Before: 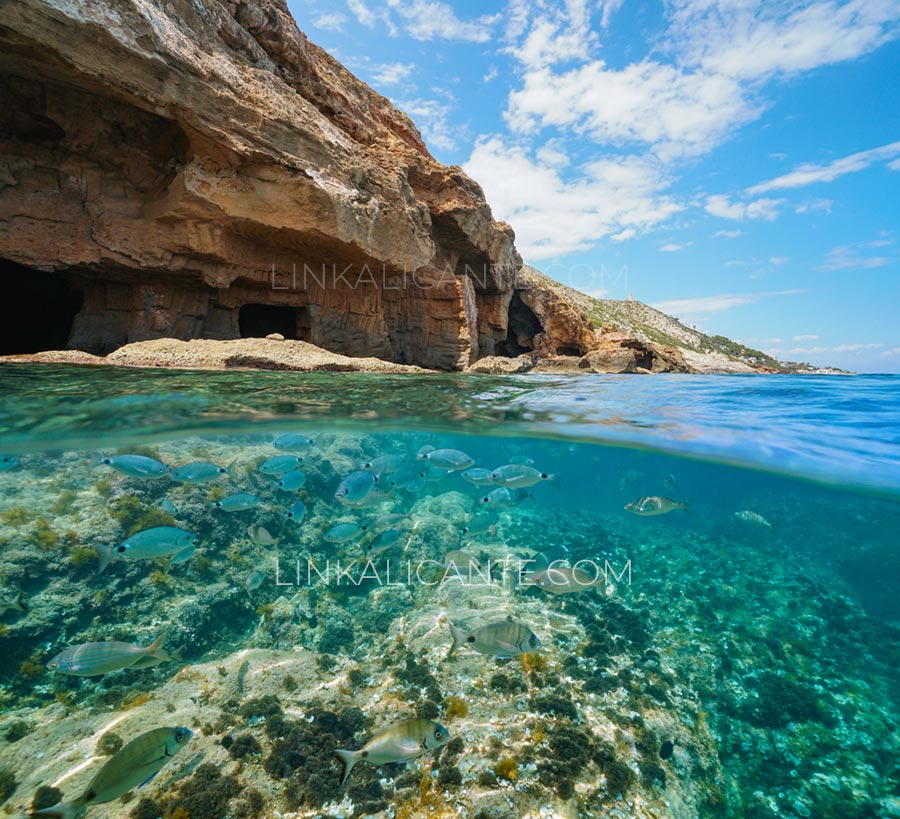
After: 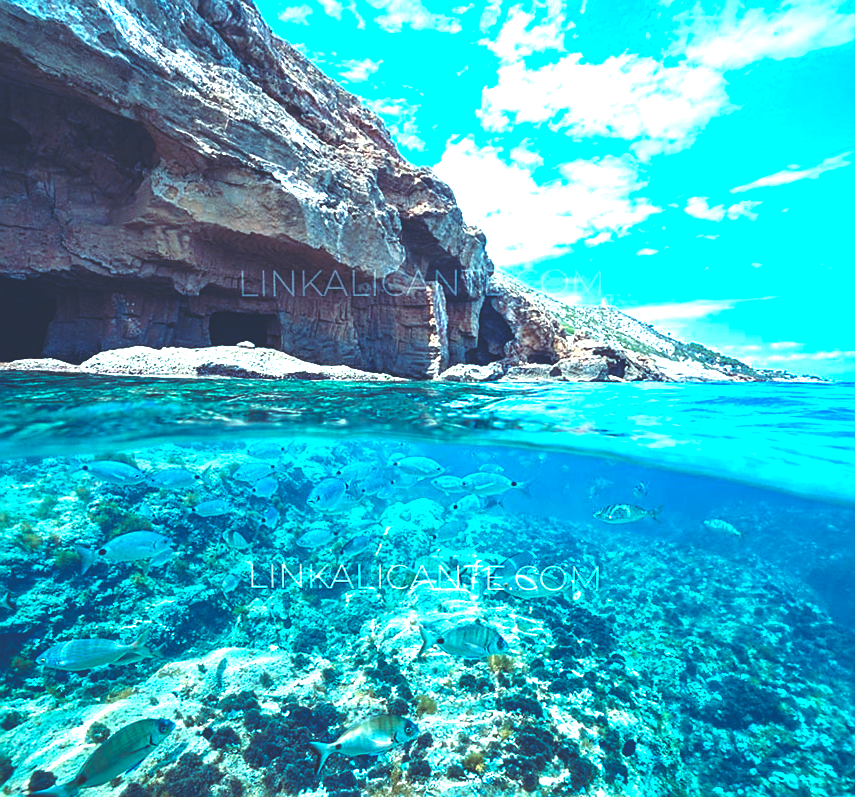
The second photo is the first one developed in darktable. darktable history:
rotate and perspective: rotation 0.074°, lens shift (vertical) 0.096, lens shift (horizontal) -0.041, crop left 0.043, crop right 0.952, crop top 0.024, crop bottom 0.979
sharpen: on, module defaults
color correction: highlights a* -9.35, highlights b* -23.15
exposure: black level correction 0, exposure 1.2 EV, compensate exposure bias true, compensate highlight preservation false
white balance: red 0.98, blue 1.034
rgb curve: curves: ch0 [(0, 0.186) (0.314, 0.284) (0.576, 0.466) (0.805, 0.691) (0.936, 0.886)]; ch1 [(0, 0.186) (0.314, 0.284) (0.581, 0.534) (0.771, 0.746) (0.936, 0.958)]; ch2 [(0, 0.216) (0.275, 0.39) (1, 1)], mode RGB, independent channels, compensate middle gray true, preserve colors none
